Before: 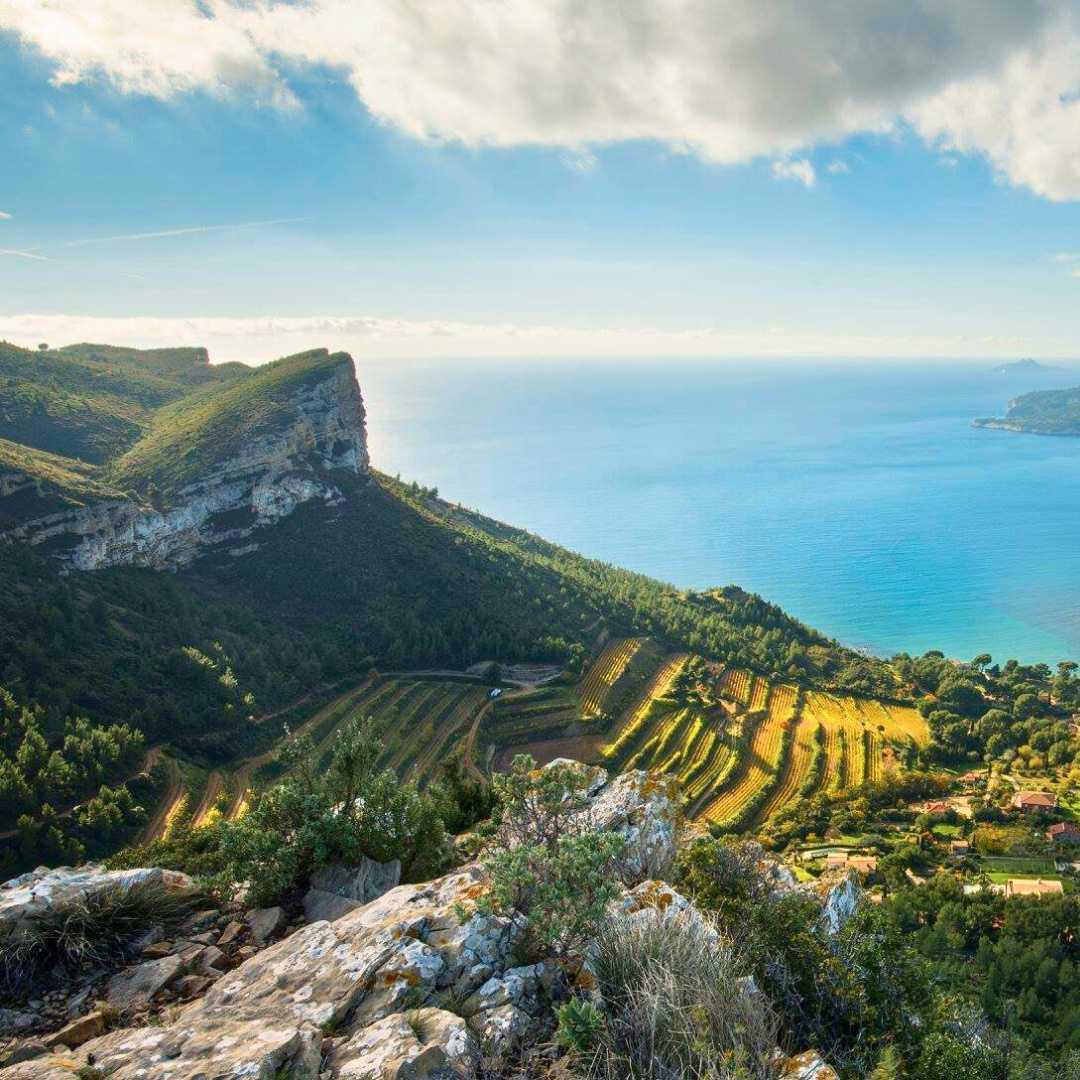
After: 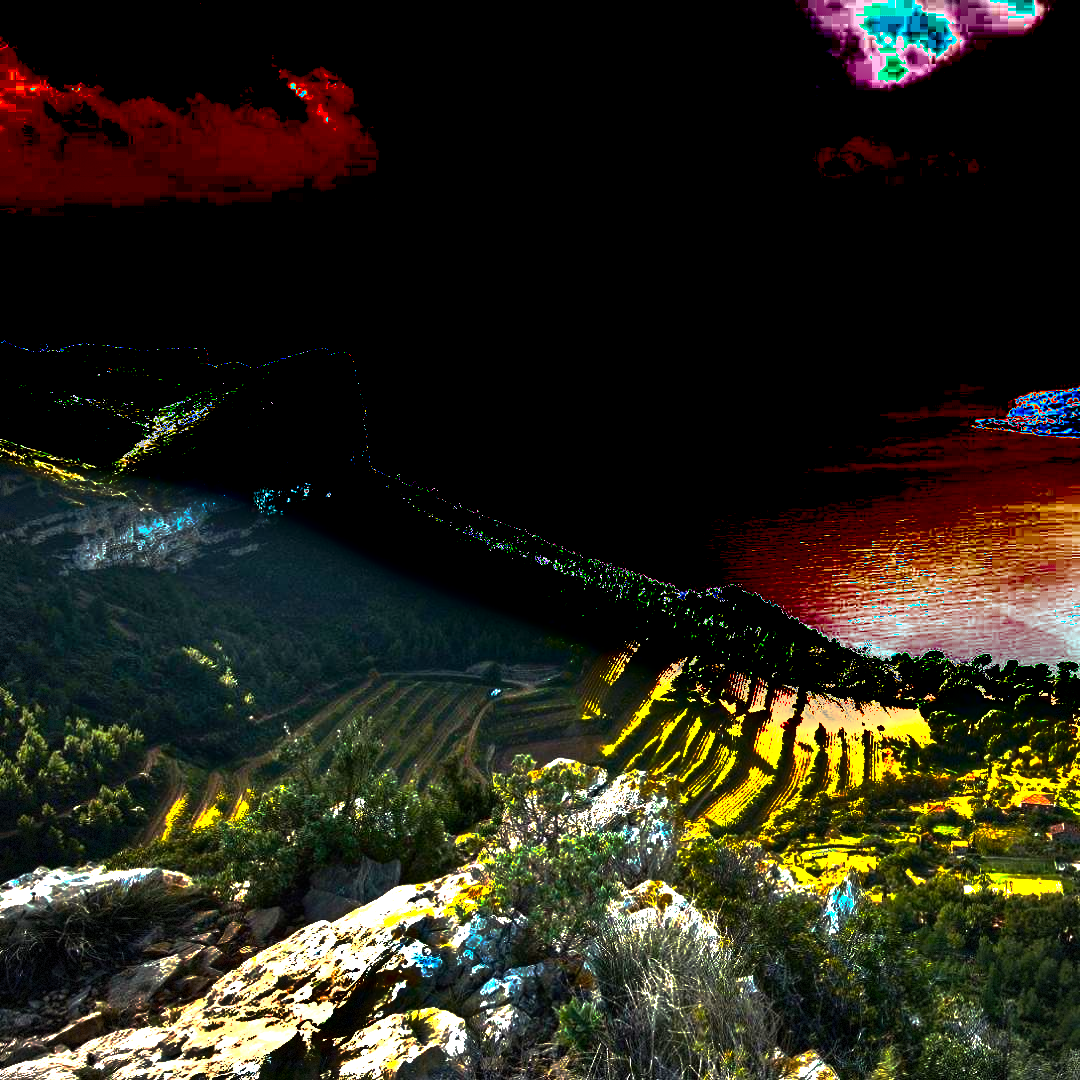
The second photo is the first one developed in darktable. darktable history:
exposure: exposure -0.01 EV, compensate highlight preservation false
vignetting: fall-off start 100.44%, fall-off radius 65.07%, brightness -0.172, center (0.035, -0.085), automatic ratio true, dithering 8-bit output
shadows and highlights: soften with gaussian
color balance rgb: highlights gain › luminance 6.273%, highlights gain › chroma 2.565%, highlights gain › hue 91.49°, perceptual saturation grading › global saturation 25.892%, perceptual brilliance grading › highlights 74.807%, perceptual brilliance grading › shadows -29.453%, global vibrance 9.907%
base curve: curves: ch0 [(0, 0) (0.826, 0.587) (1, 1)], preserve colors none
